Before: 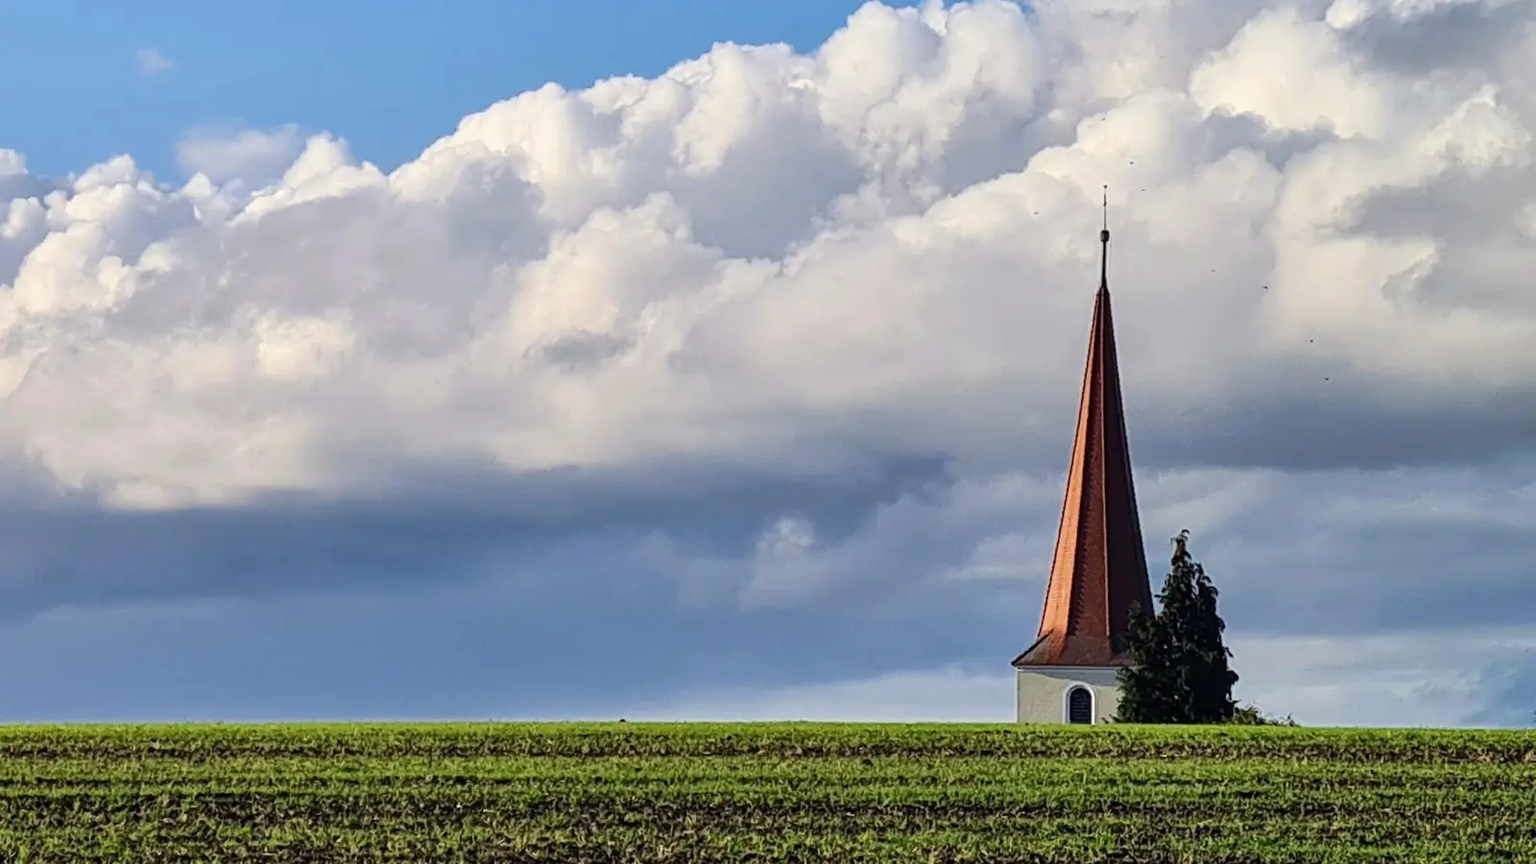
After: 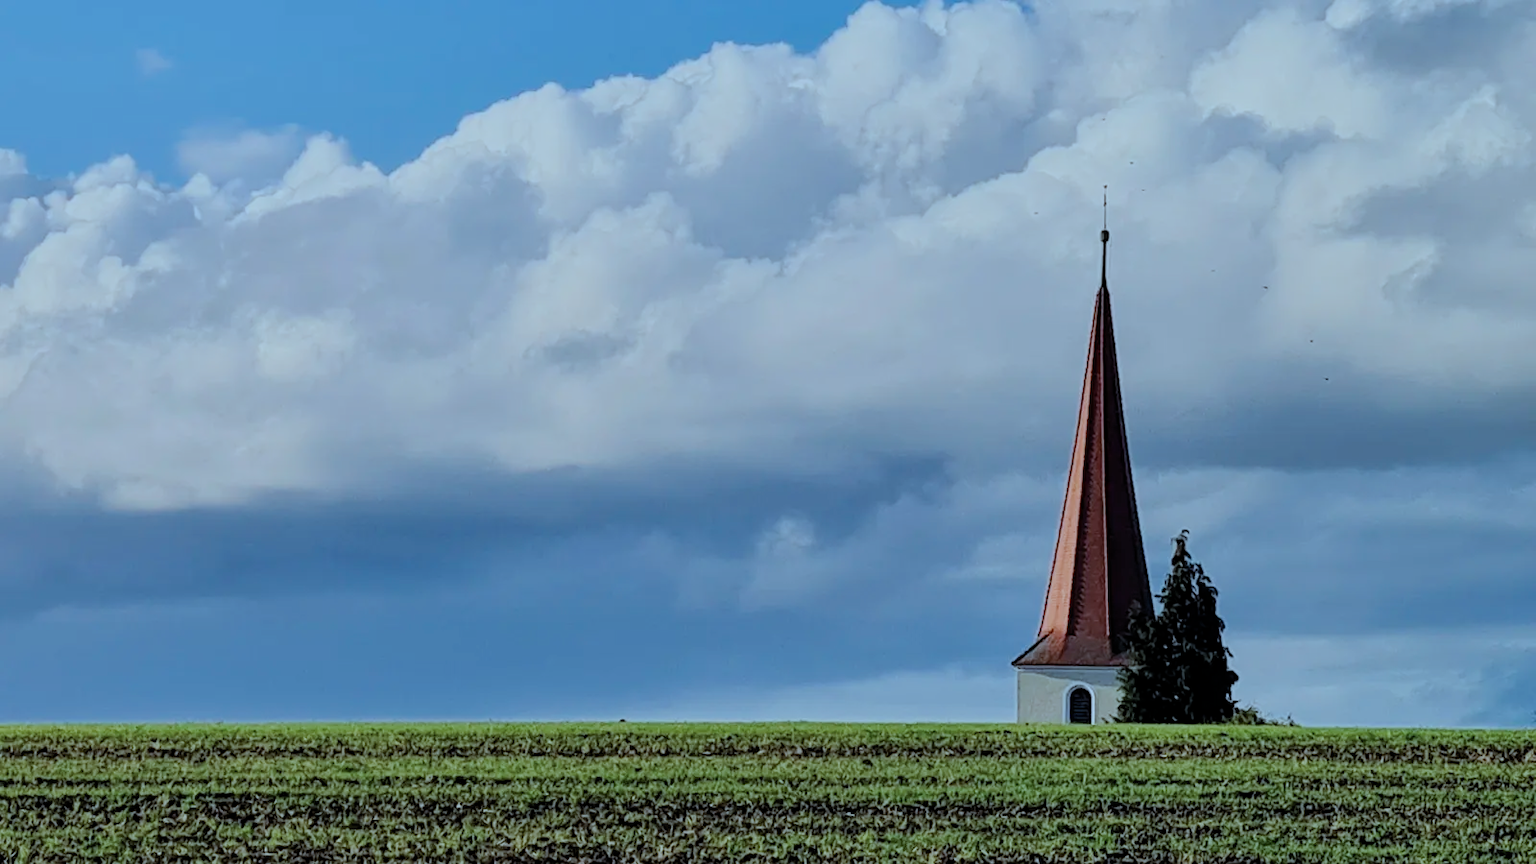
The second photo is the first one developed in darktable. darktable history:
filmic rgb: black relative exposure -8.75 EV, white relative exposure 4.98 EV, target black luminance 0%, hardness 3.79, latitude 65.93%, contrast 0.823, shadows ↔ highlights balance 19.46%
color correction: highlights a* -9.64, highlights b* -21.77
